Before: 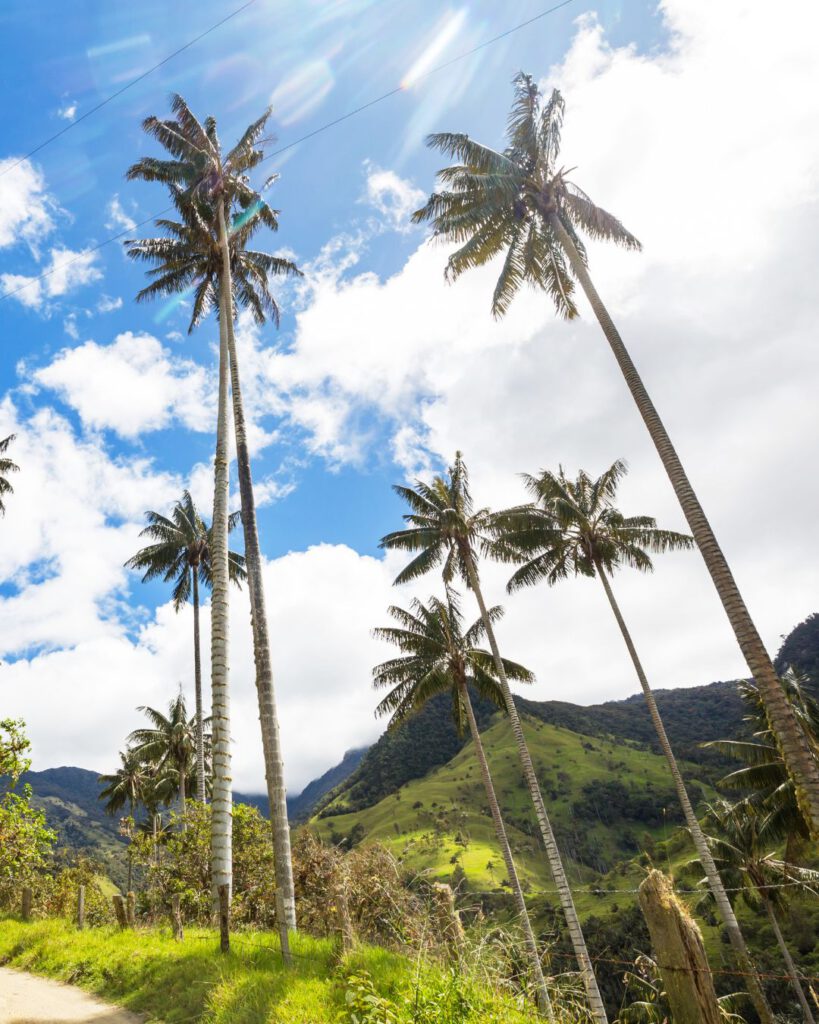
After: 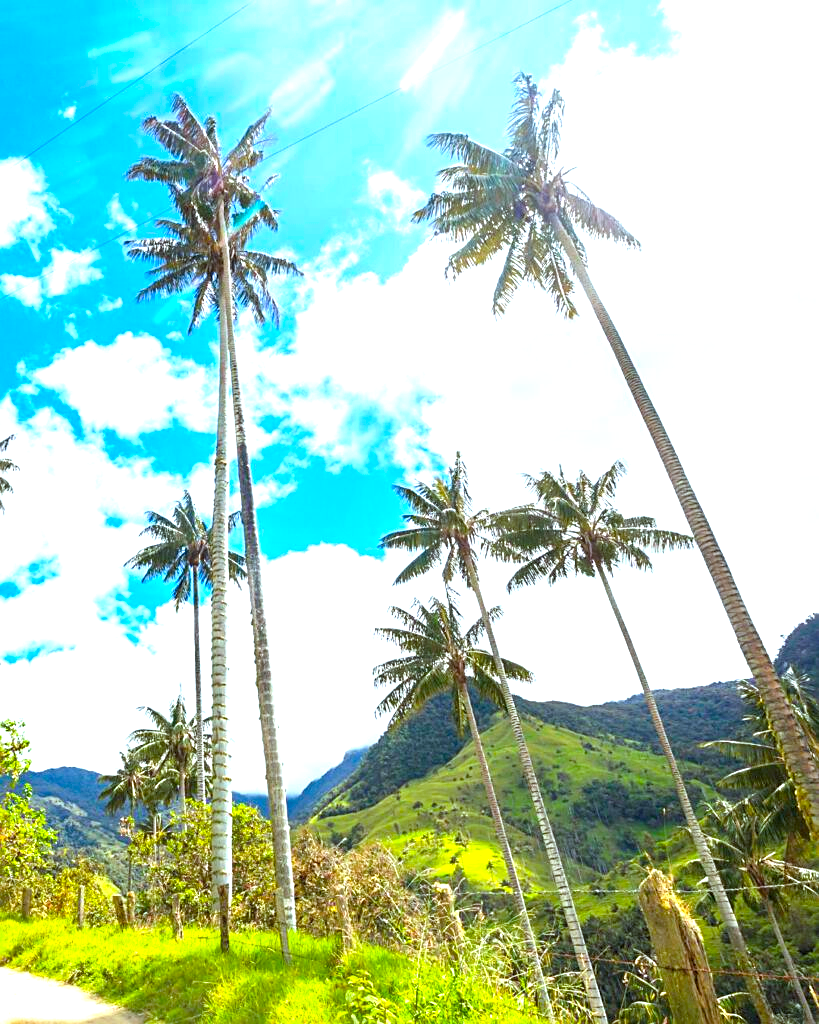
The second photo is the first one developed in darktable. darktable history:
sharpen: on, module defaults
exposure: black level correction 0, exposure 1.2 EV, compensate highlight preservation false
color calibration: output R [0.946, 0.065, -0.013, 0], output G [-0.246, 1.264, -0.017, 0], output B [0.046, -0.098, 1.05, 0], illuminant custom, x 0.368, y 0.373, temperature 4348.59 K
color balance rgb: perceptual saturation grading › global saturation 30.002%, contrast -9.819%
